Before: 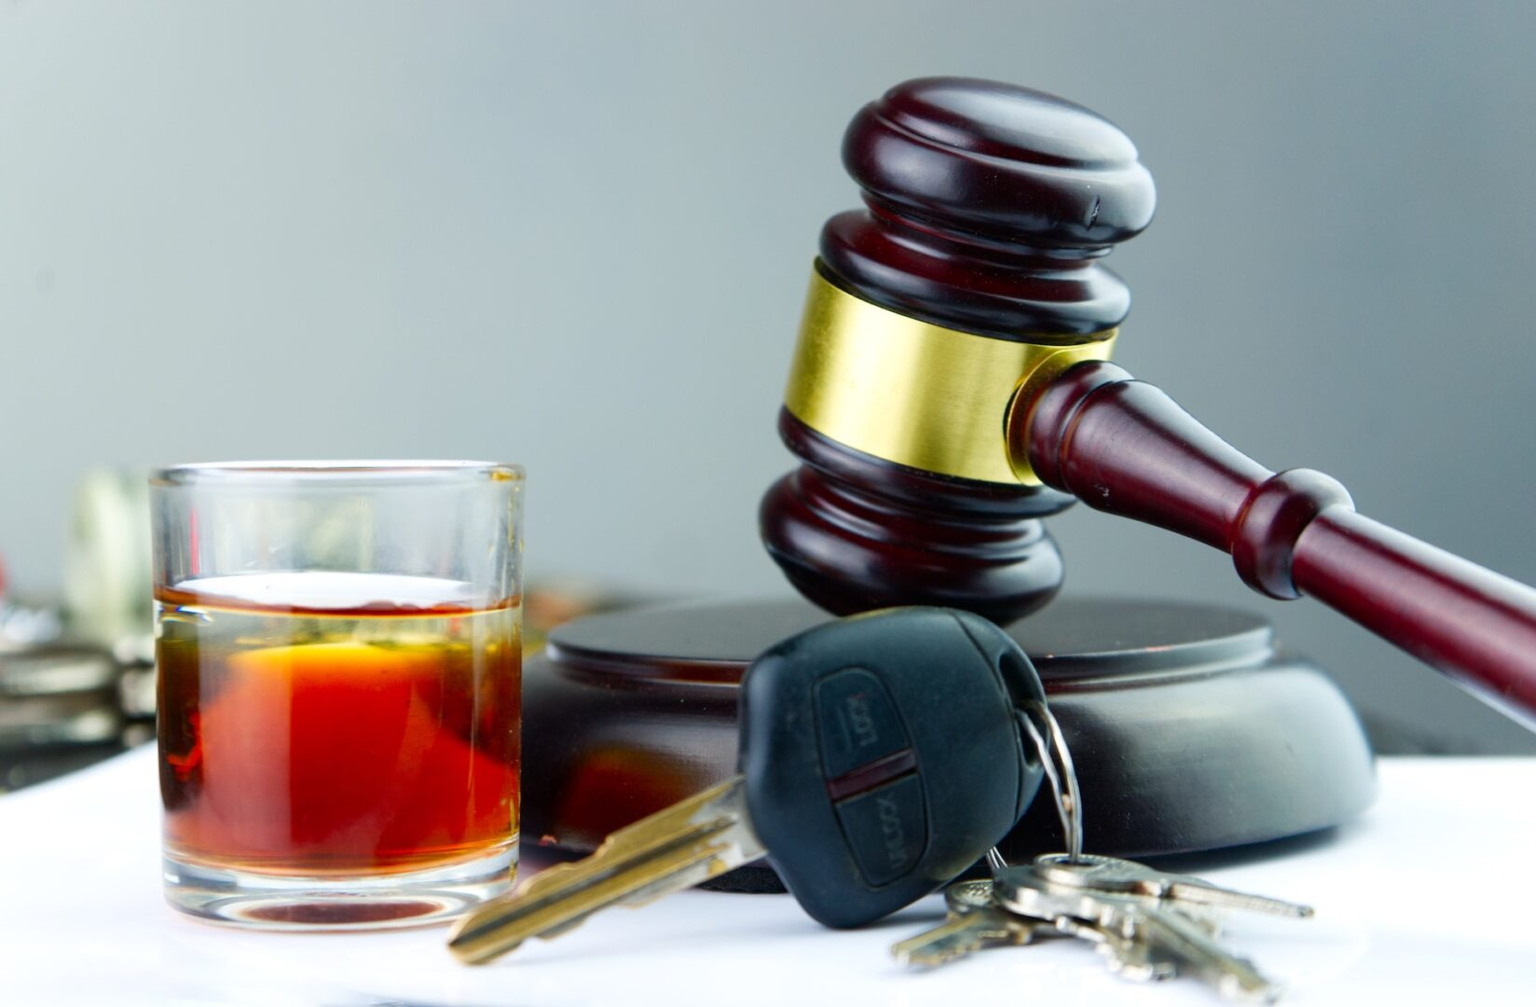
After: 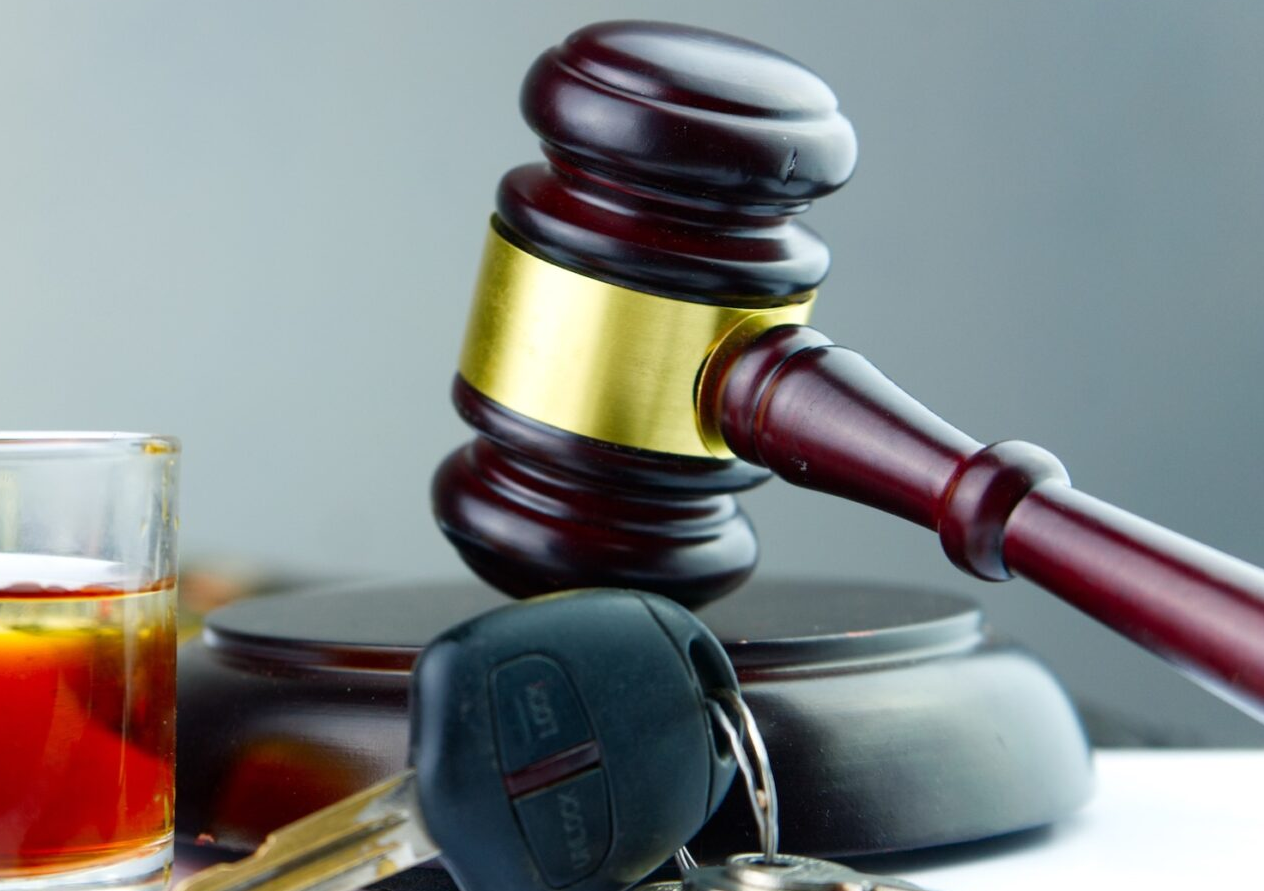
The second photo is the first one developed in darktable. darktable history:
crop: left 23.263%, top 5.831%, bottom 11.598%
